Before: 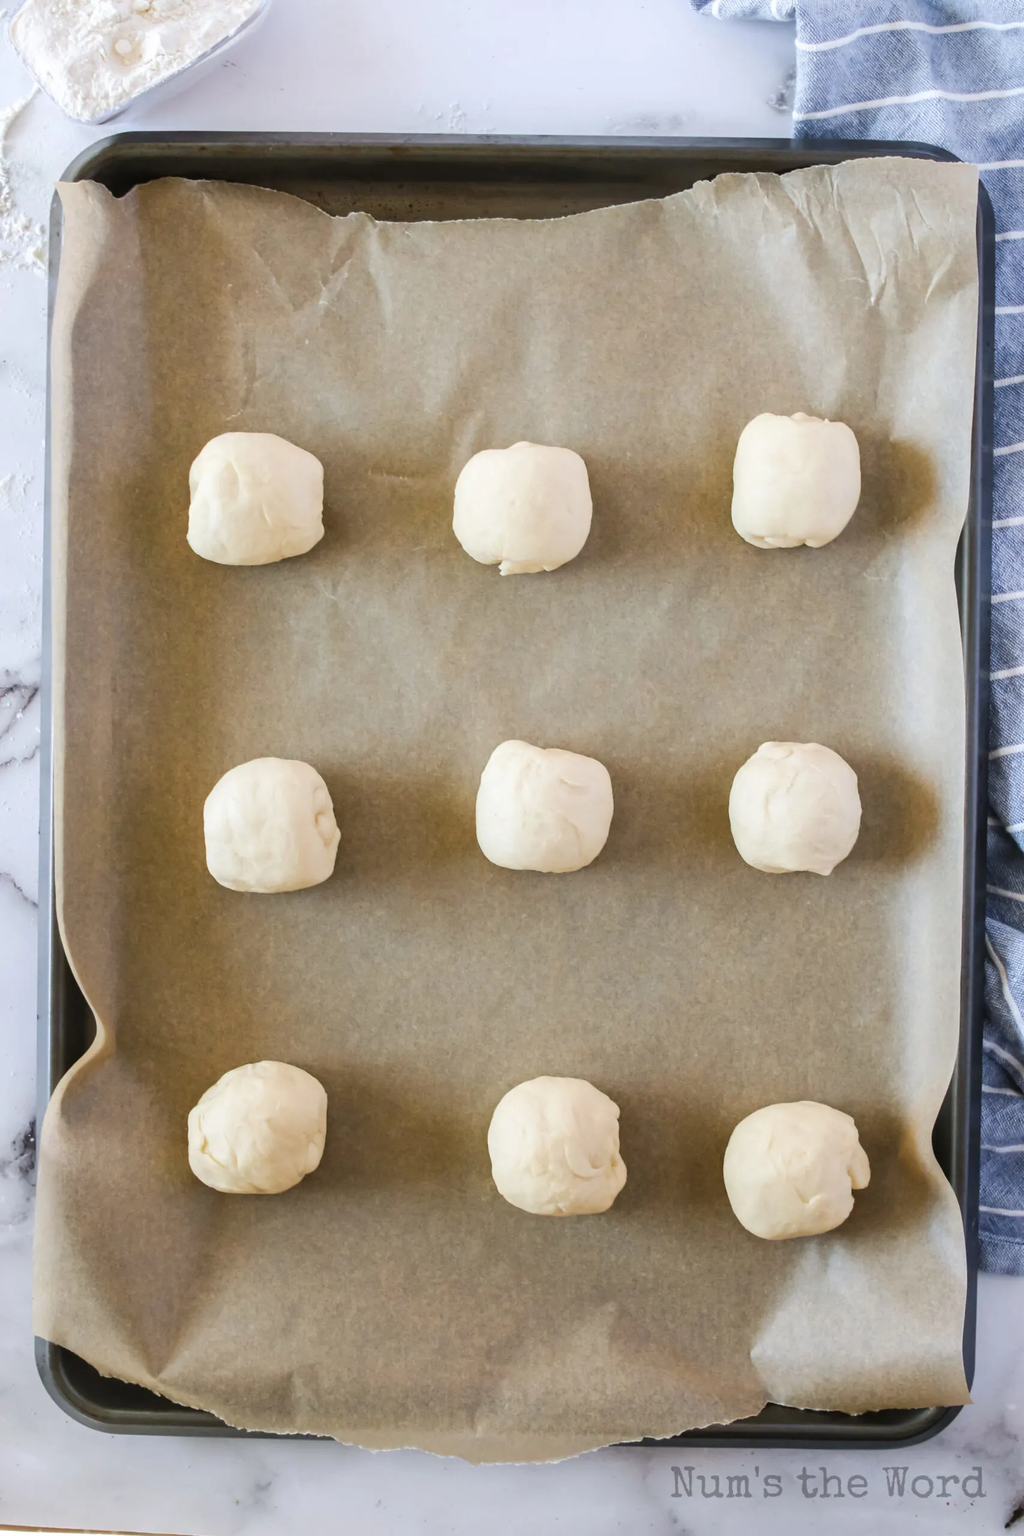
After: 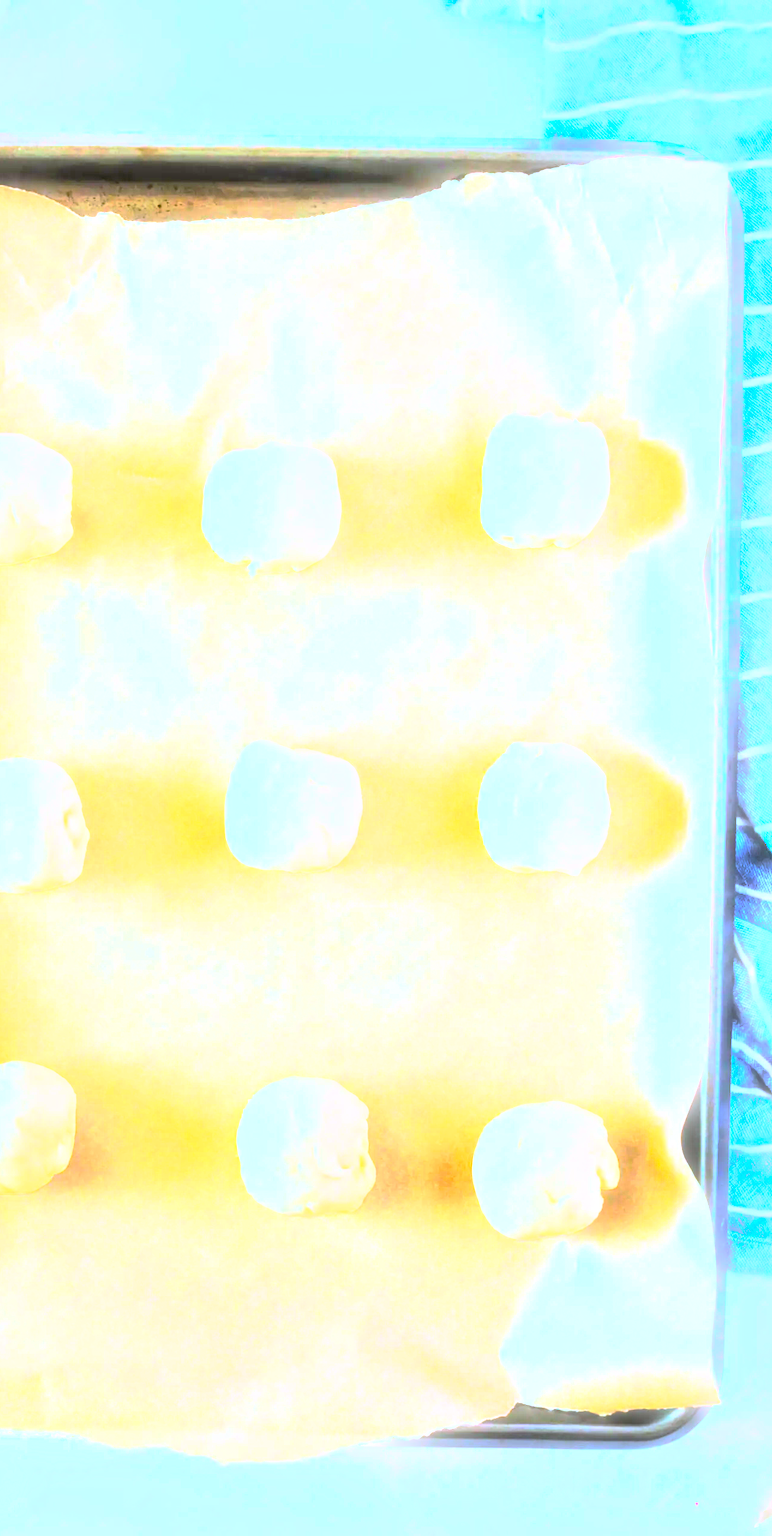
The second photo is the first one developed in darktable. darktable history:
exposure: black level correction 0, exposure 2.088 EV, compensate exposure bias true, compensate highlight preservation false
white balance: red 0.926, green 1.003, blue 1.133
base curve: curves: ch0 [(0, 0) (0.595, 0.418) (1, 1)], preserve colors none
bloom: size 5%, threshold 95%, strength 15%
color balance rgb: perceptual saturation grading › global saturation 20%, perceptual saturation grading › highlights -25%, perceptual saturation grading › shadows 25%, global vibrance 50%
crop and rotate: left 24.6%
rgb curve: curves: ch0 [(0, 0) (0.21, 0.15) (0.24, 0.21) (0.5, 0.75) (0.75, 0.96) (0.89, 0.99) (1, 1)]; ch1 [(0, 0.02) (0.21, 0.13) (0.25, 0.2) (0.5, 0.67) (0.75, 0.9) (0.89, 0.97) (1, 1)]; ch2 [(0, 0.02) (0.21, 0.13) (0.25, 0.2) (0.5, 0.67) (0.75, 0.9) (0.89, 0.97) (1, 1)], compensate middle gray true
